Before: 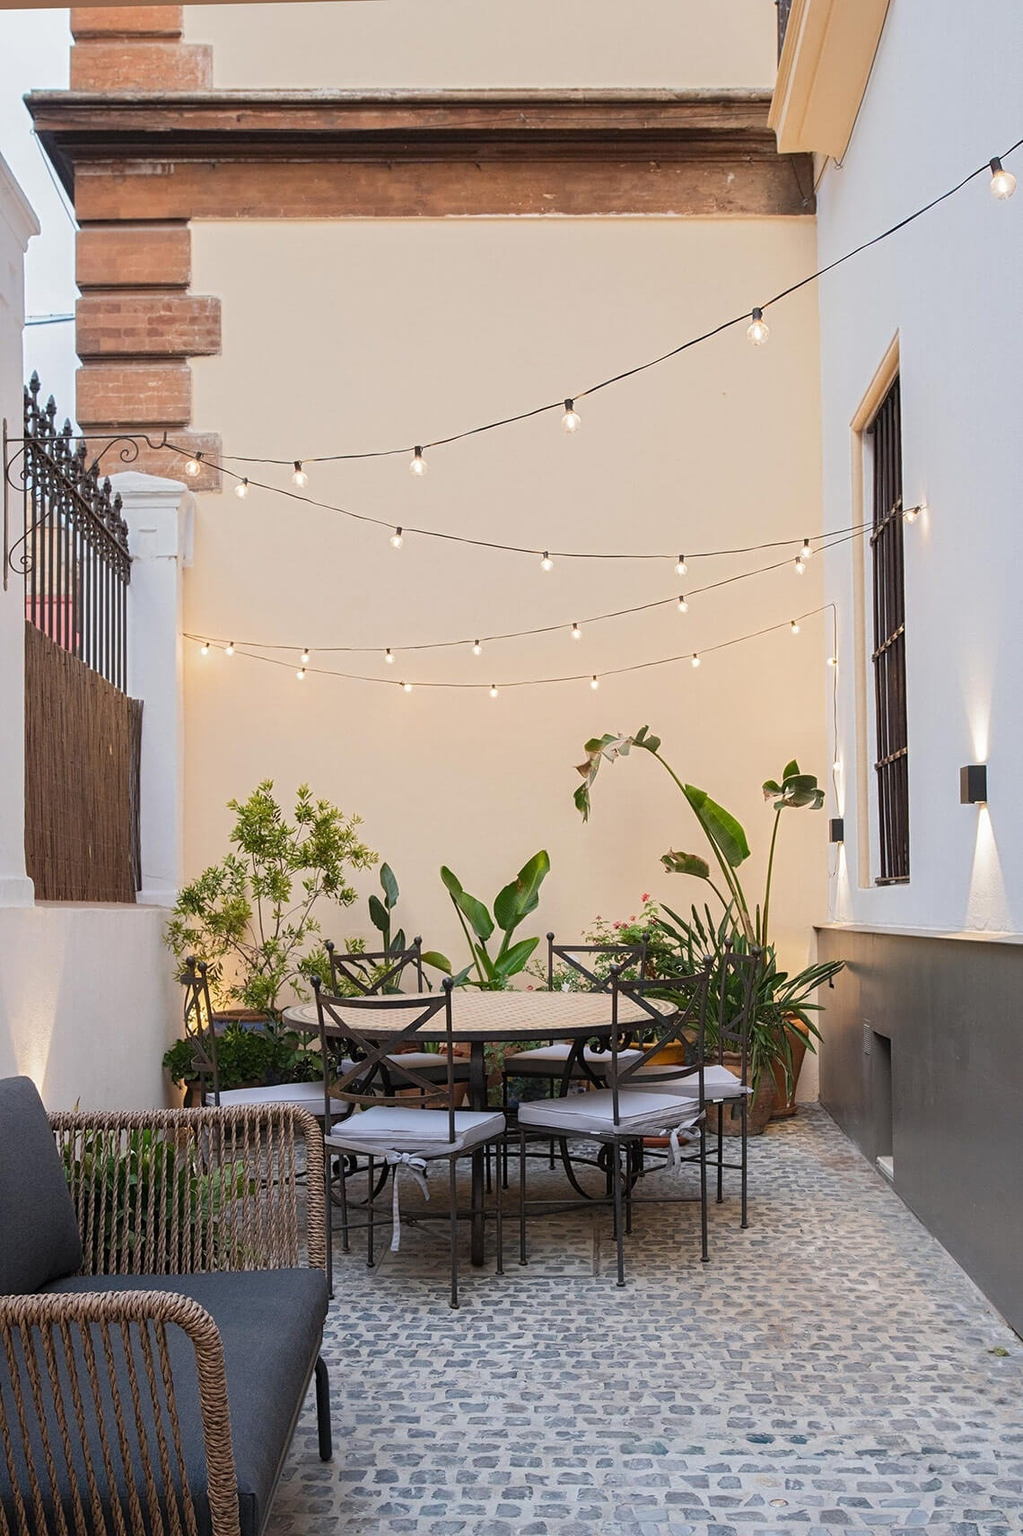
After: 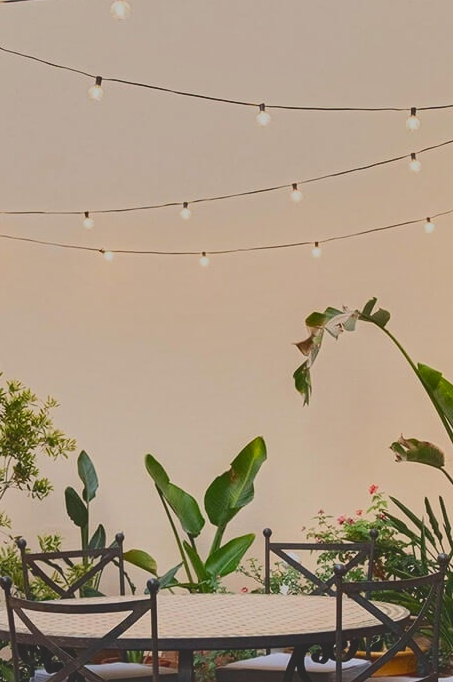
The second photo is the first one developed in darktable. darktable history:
tone curve: curves: ch0 [(0, 0.148) (0.191, 0.225) (0.712, 0.695) (0.864, 0.797) (1, 0.839)], color space Lab, independent channels, preserve colors none
shadows and highlights: soften with gaussian
crop: left 30.417%, top 29.894%, right 29.791%, bottom 30.214%
